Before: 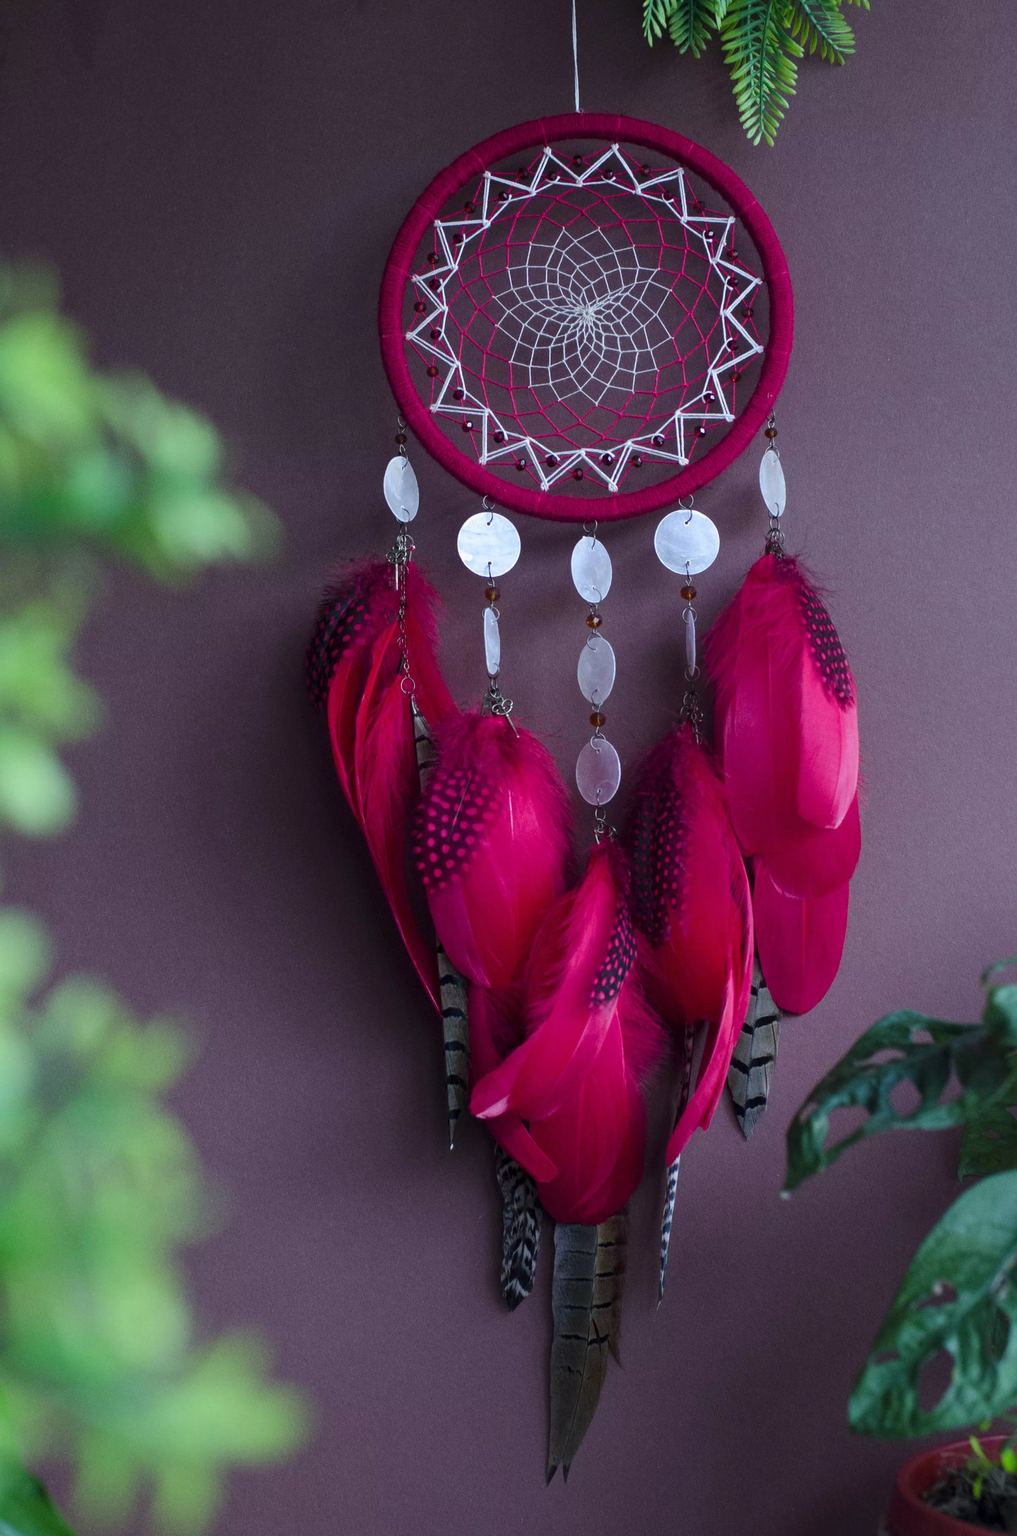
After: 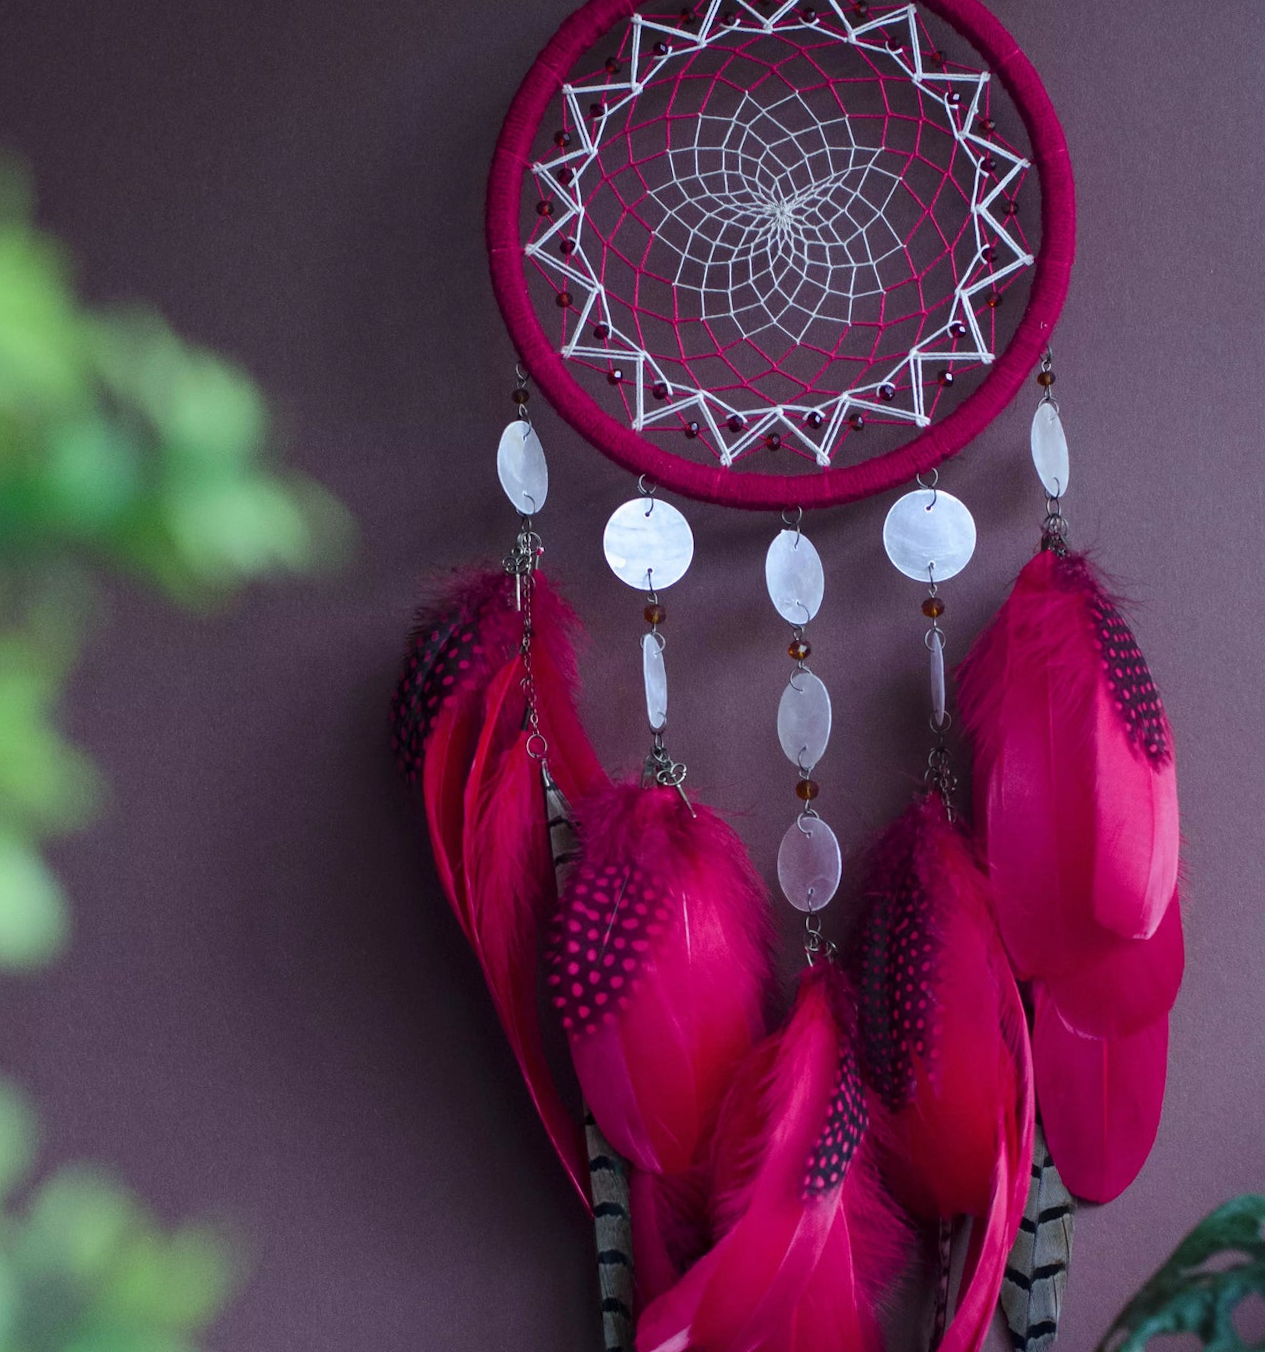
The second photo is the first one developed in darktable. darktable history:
rotate and perspective: rotation -1°, crop left 0.011, crop right 0.989, crop top 0.025, crop bottom 0.975
crop: left 3.015%, top 8.969%, right 9.647%, bottom 26.457%
